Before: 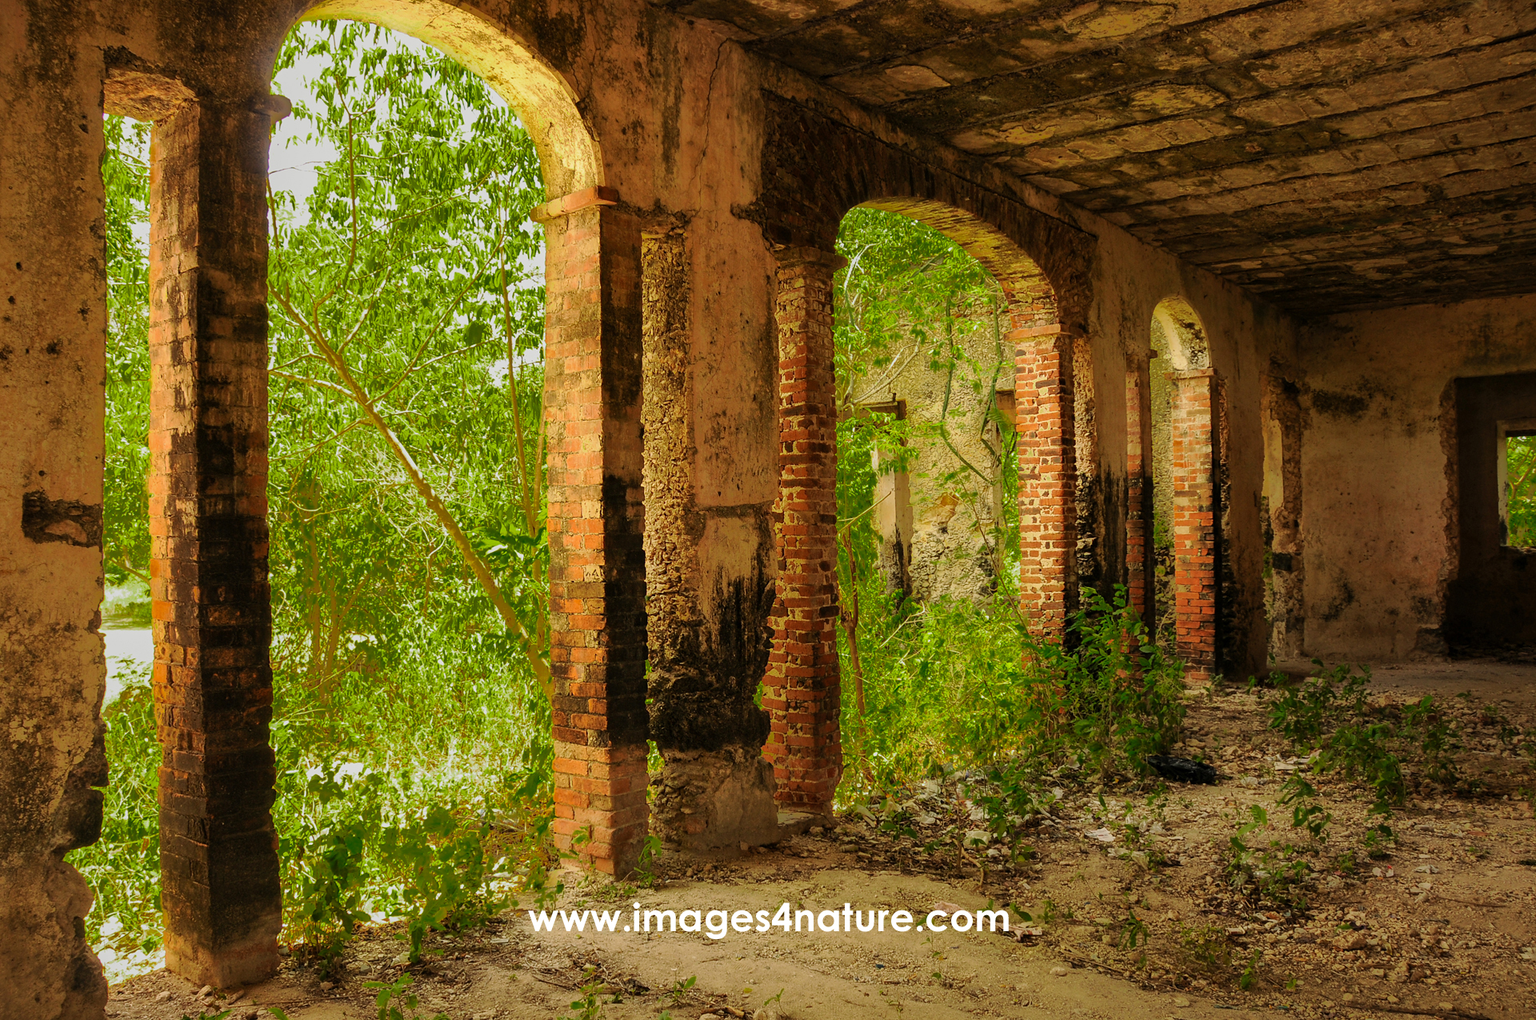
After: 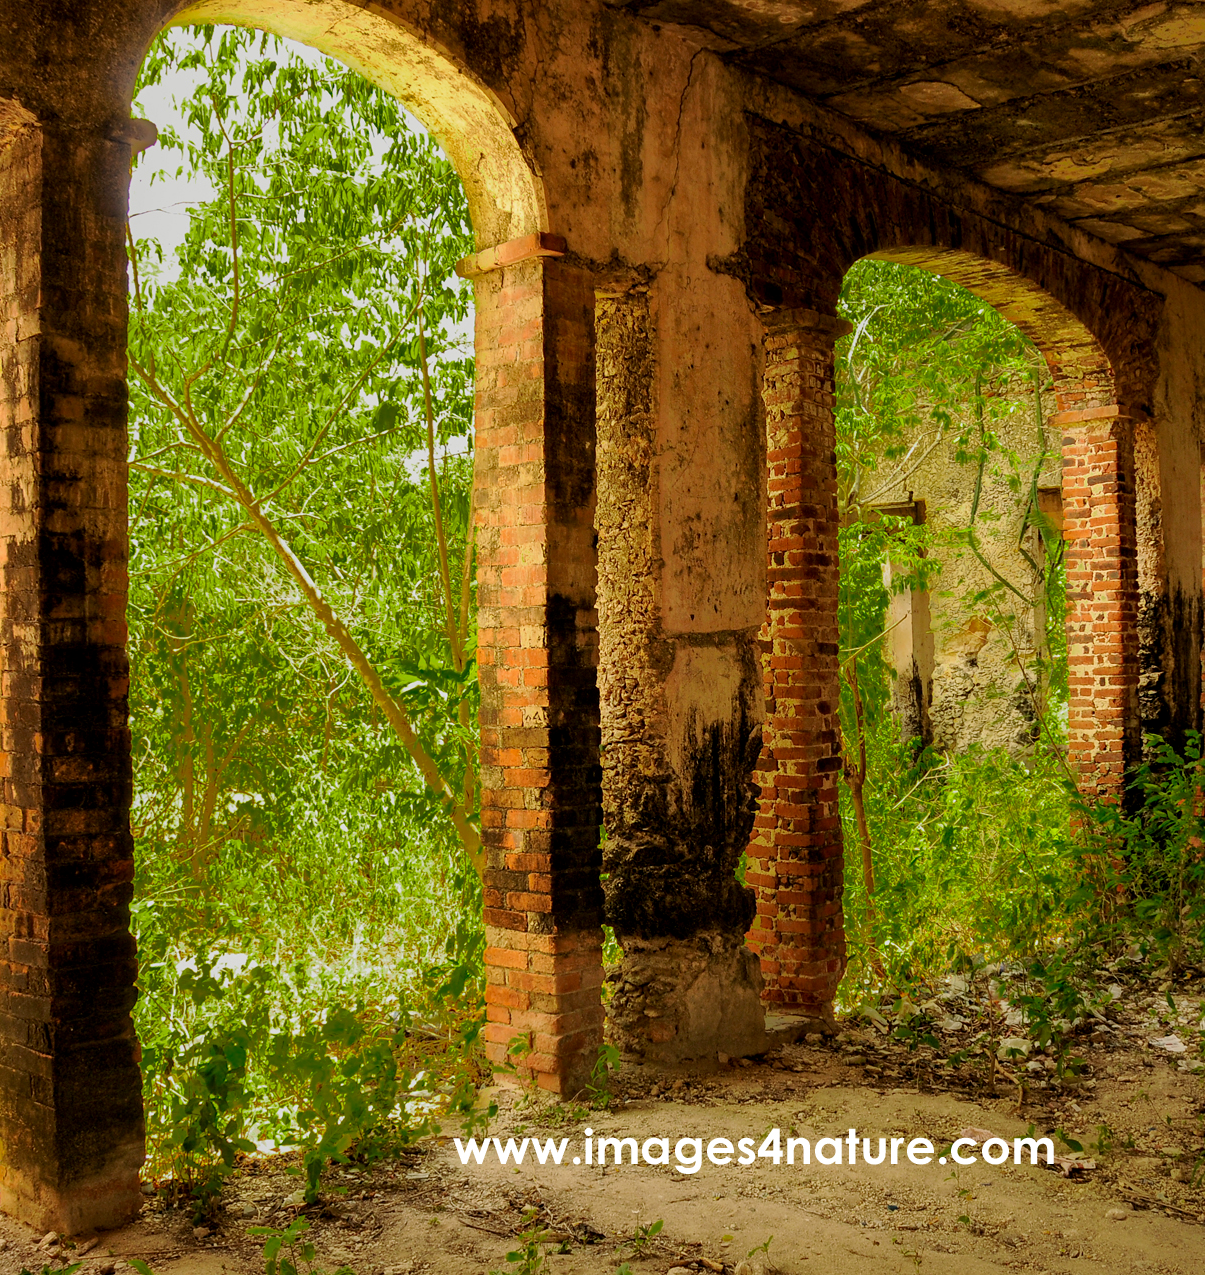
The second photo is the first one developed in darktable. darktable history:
crop: left 10.806%, right 26.422%
exposure: black level correction 0.005, exposure 0.005 EV, compensate highlight preservation false
